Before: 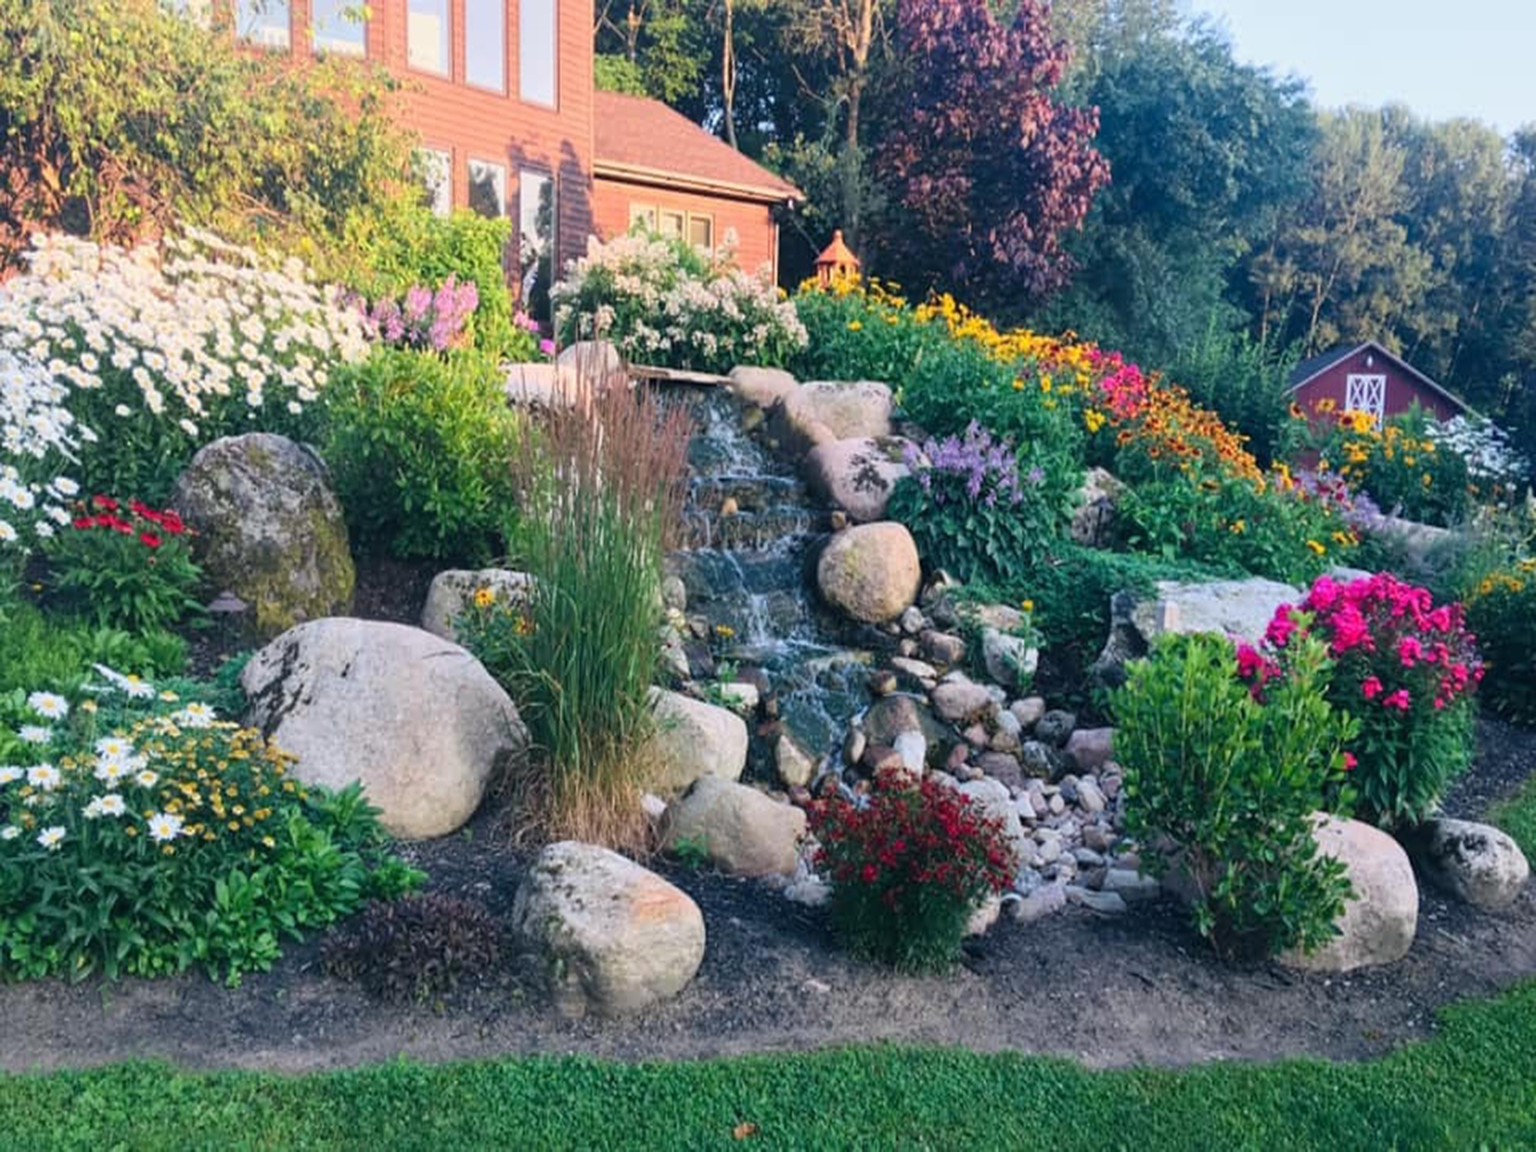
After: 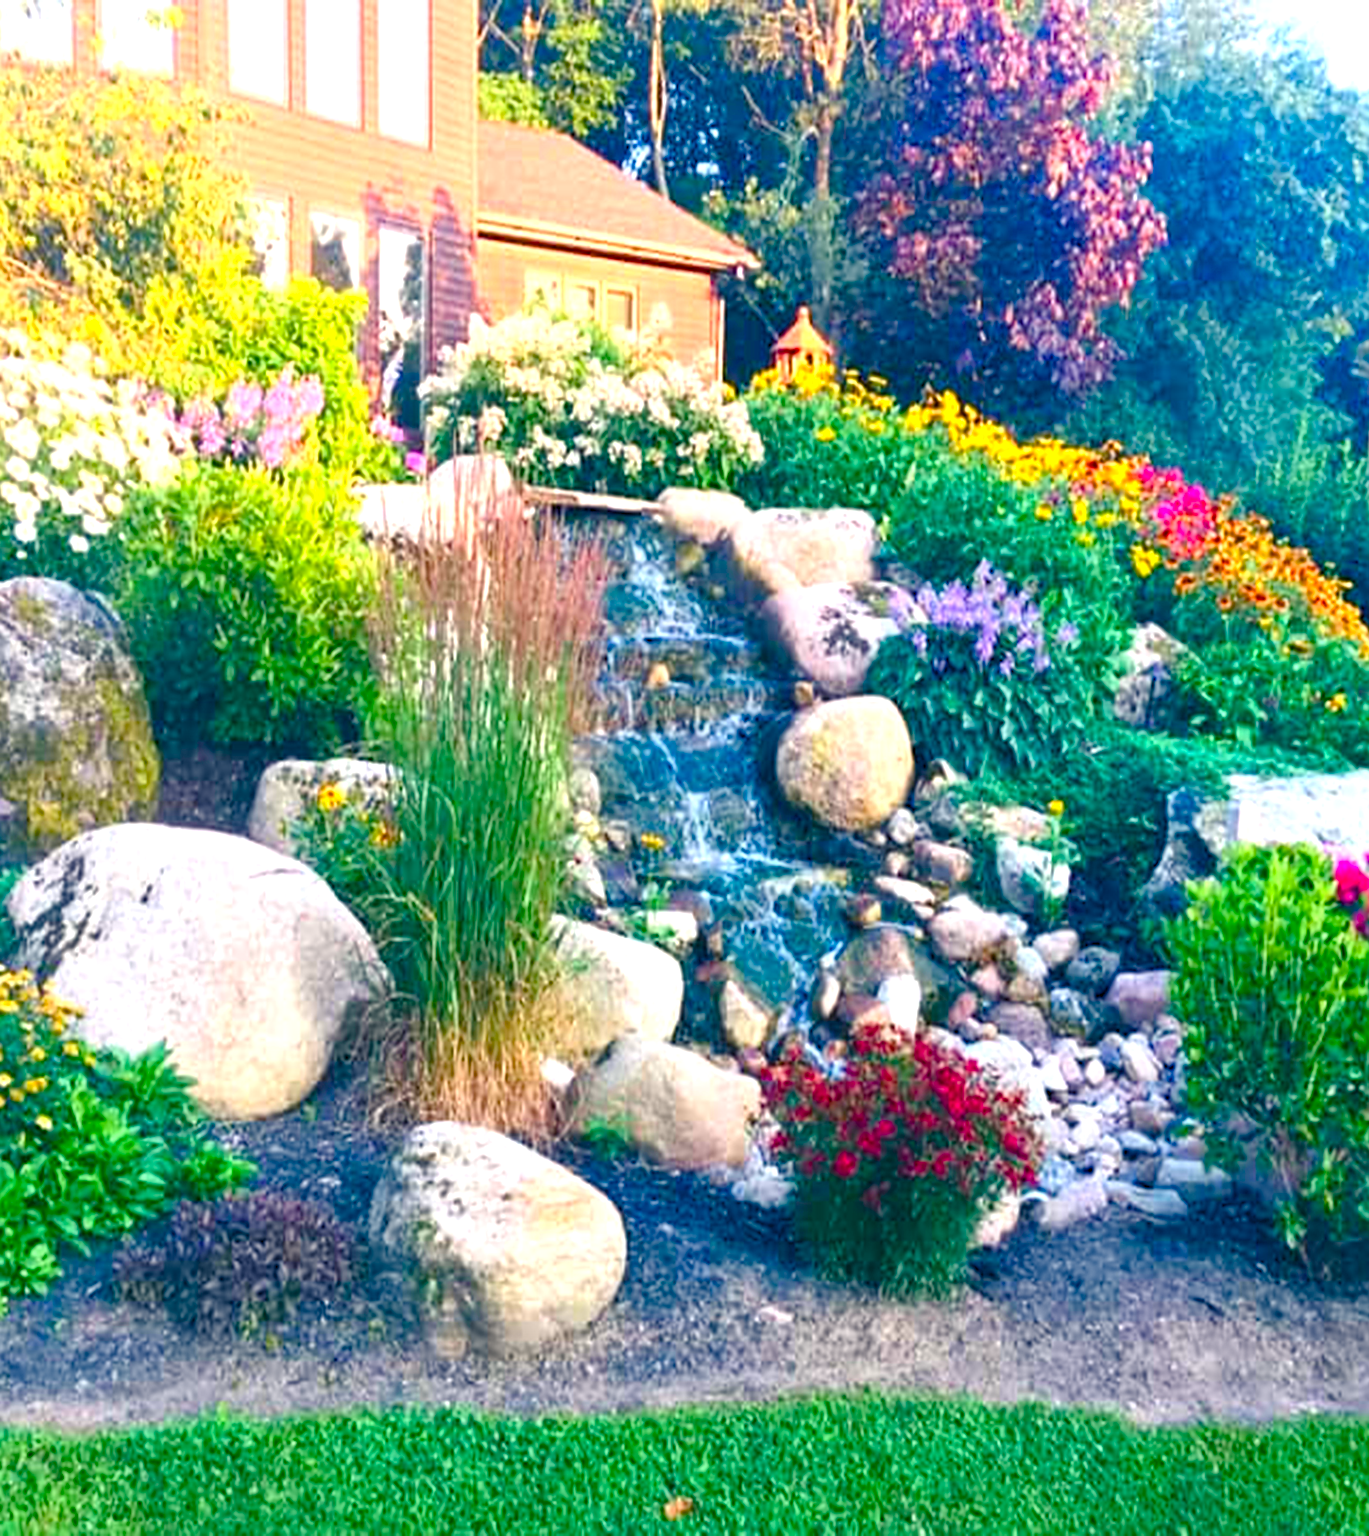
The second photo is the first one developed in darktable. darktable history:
shadows and highlights: radius 122.05, shadows 21.65, white point adjustment -9.59, highlights -13.97, soften with gaussian
crop: left 15.371%, right 17.724%
color balance rgb: shadows lift › chroma 2.023%, shadows lift › hue 248.54°, highlights gain › chroma 2.029%, highlights gain › hue 72.98°, perceptual saturation grading › global saturation 20%, perceptual saturation grading › highlights -25.552%, perceptual saturation grading › shadows 49.997%, global vibrance 45.635%
tone equalizer: mask exposure compensation -0.5 EV
exposure: black level correction 0, exposure 1.39 EV, compensate exposure bias true, compensate highlight preservation false
levels: levels [0.018, 0.493, 1]
sharpen: amount 0.474
